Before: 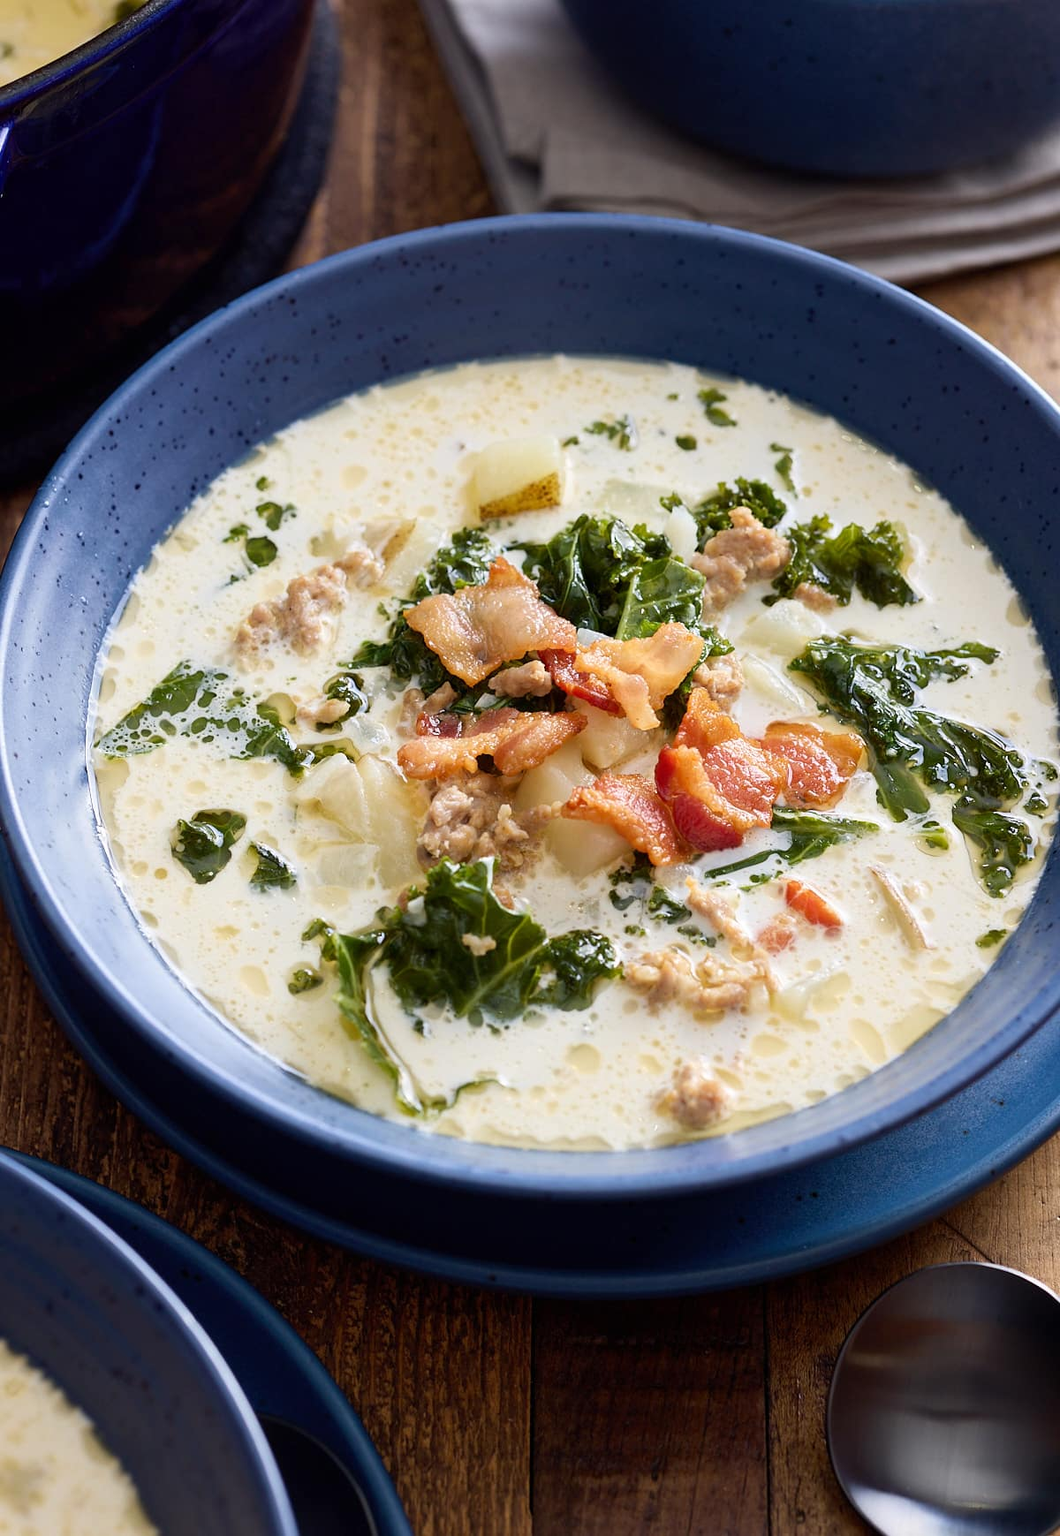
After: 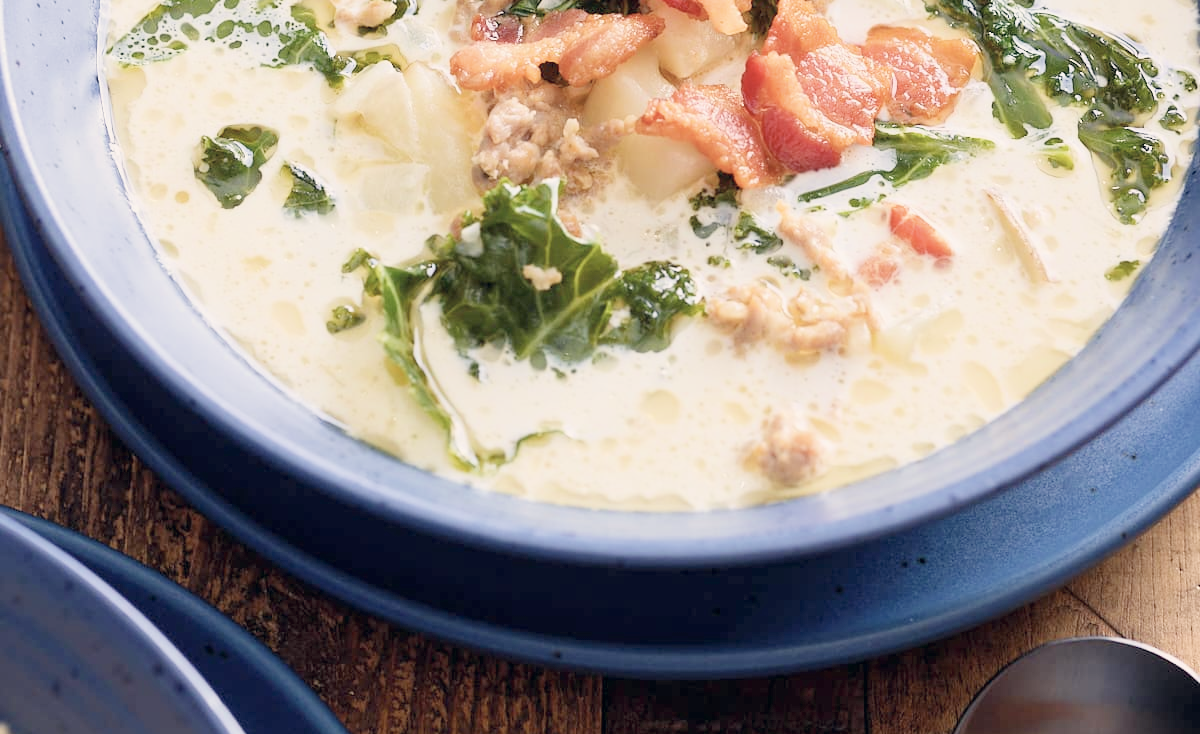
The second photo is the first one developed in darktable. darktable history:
crop: top 45.569%, bottom 12.168%
exposure: black level correction 0, exposure 1.677 EV, compensate exposure bias true, compensate highlight preservation false
filmic rgb: middle gray luminance 4.02%, black relative exposure -13.13 EV, white relative exposure 5.02 EV, target black luminance 0%, hardness 5.18, latitude 59.51%, contrast 0.771, highlights saturation mix 4.54%, shadows ↔ highlights balance 25.43%, iterations of high-quality reconstruction 0
color correction: highlights a* 2.74, highlights b* 5.02, shadows a* -2.11, shadows b* -4.96, saturation 0.805
